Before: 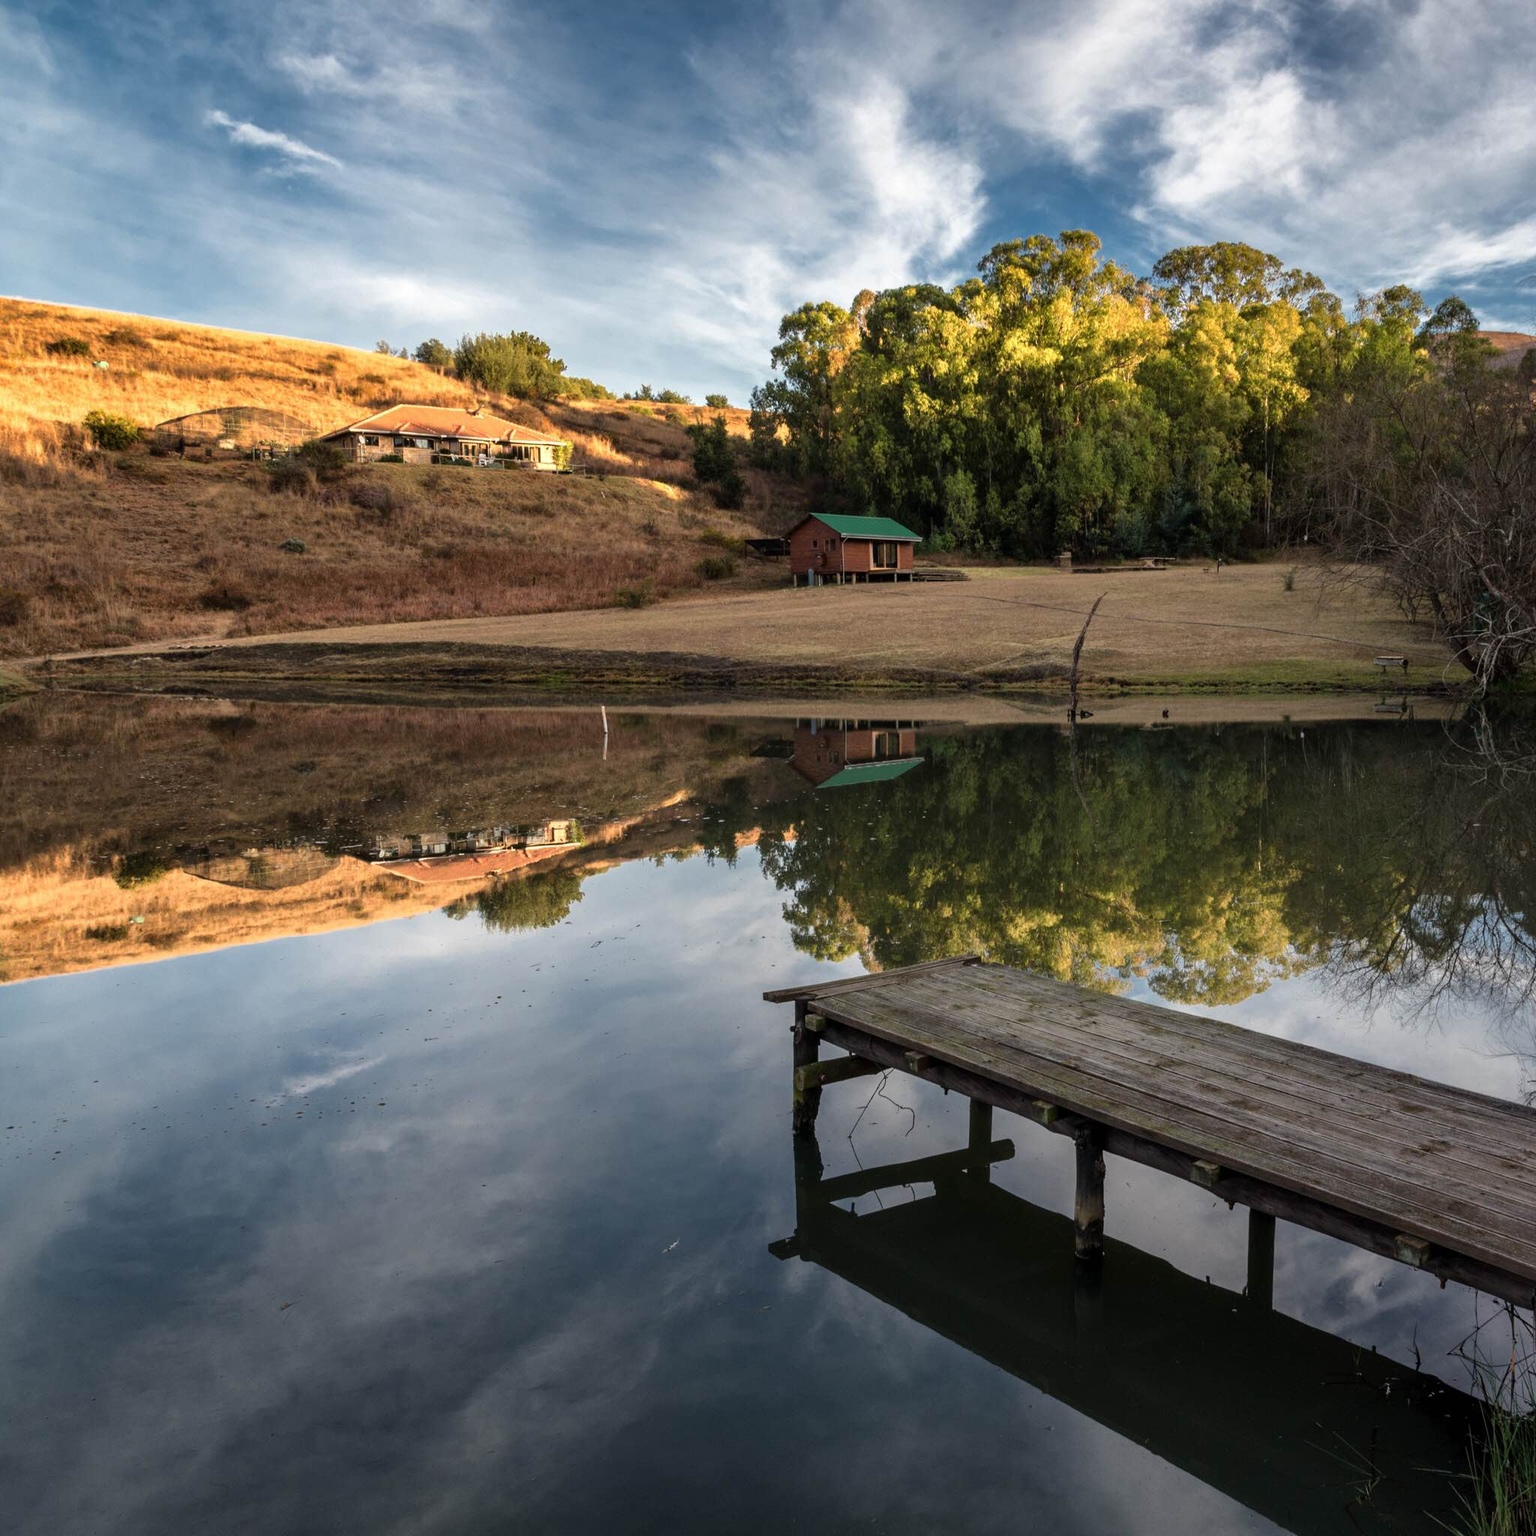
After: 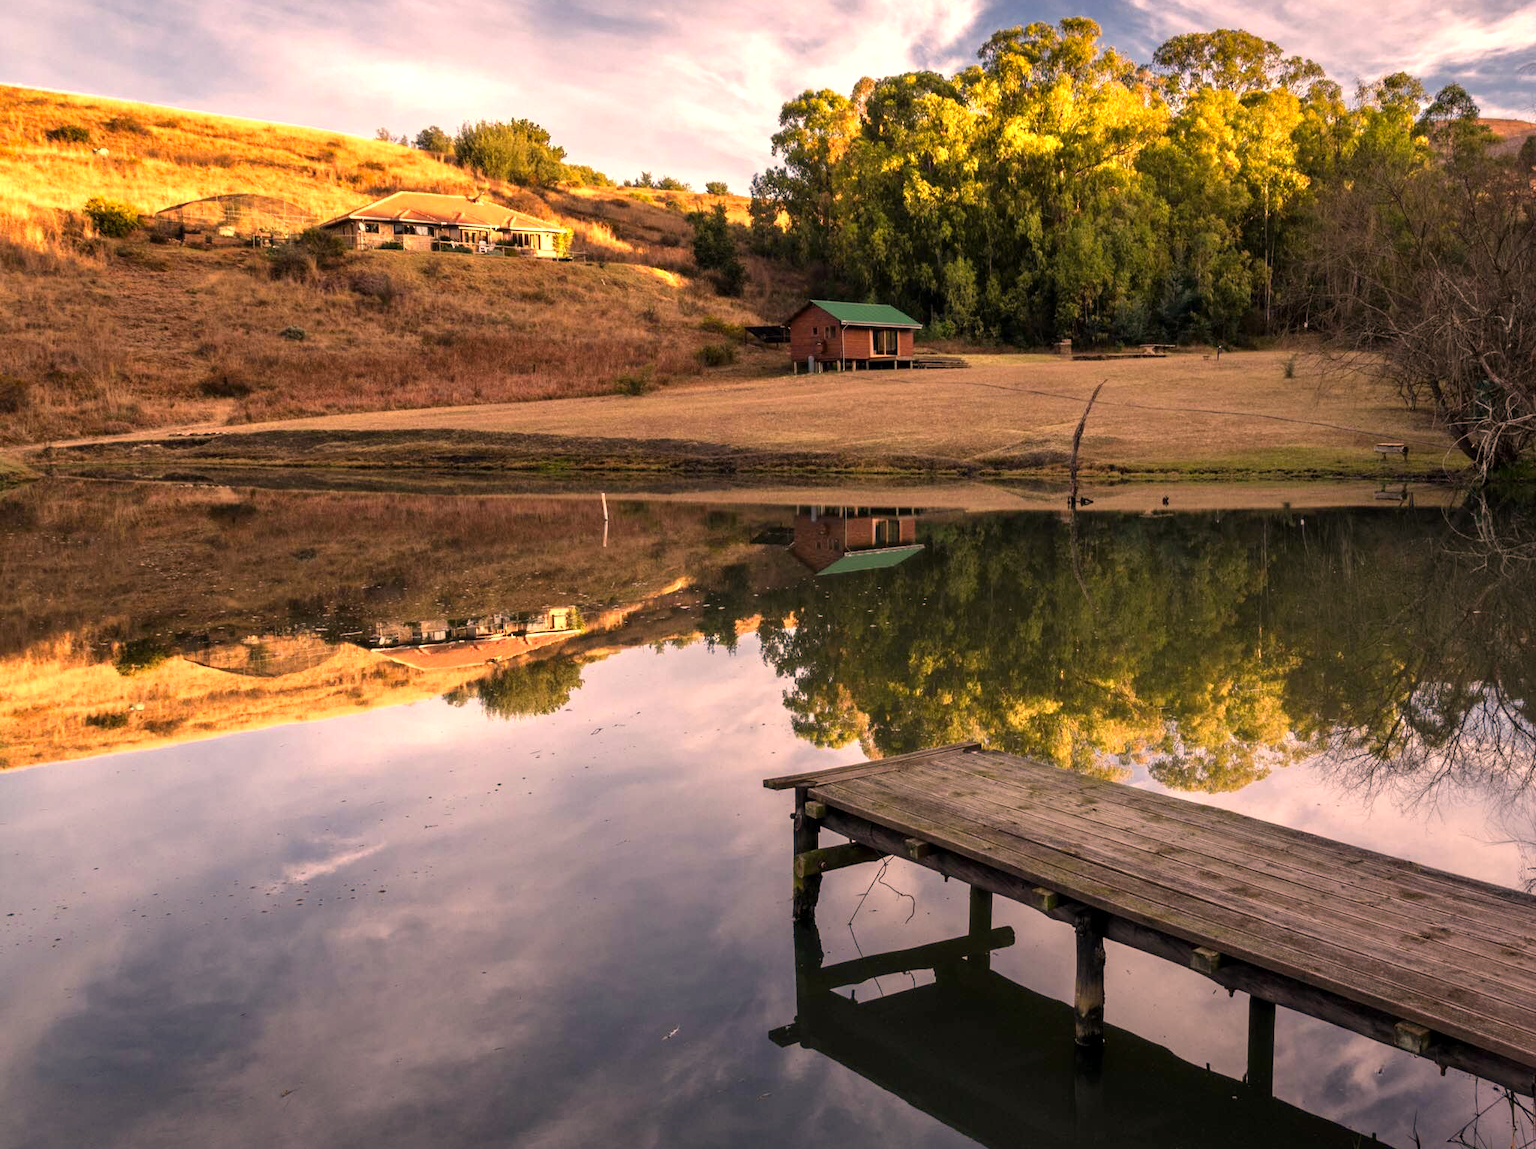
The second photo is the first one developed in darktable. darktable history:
crop: top 13.88%, bottom 11.263%
exposure: black level correction 0.001, exposure 0.499 EV, compensate highlight preservation false
color correction: highlights a* 20.96, highlights b* 19.47
